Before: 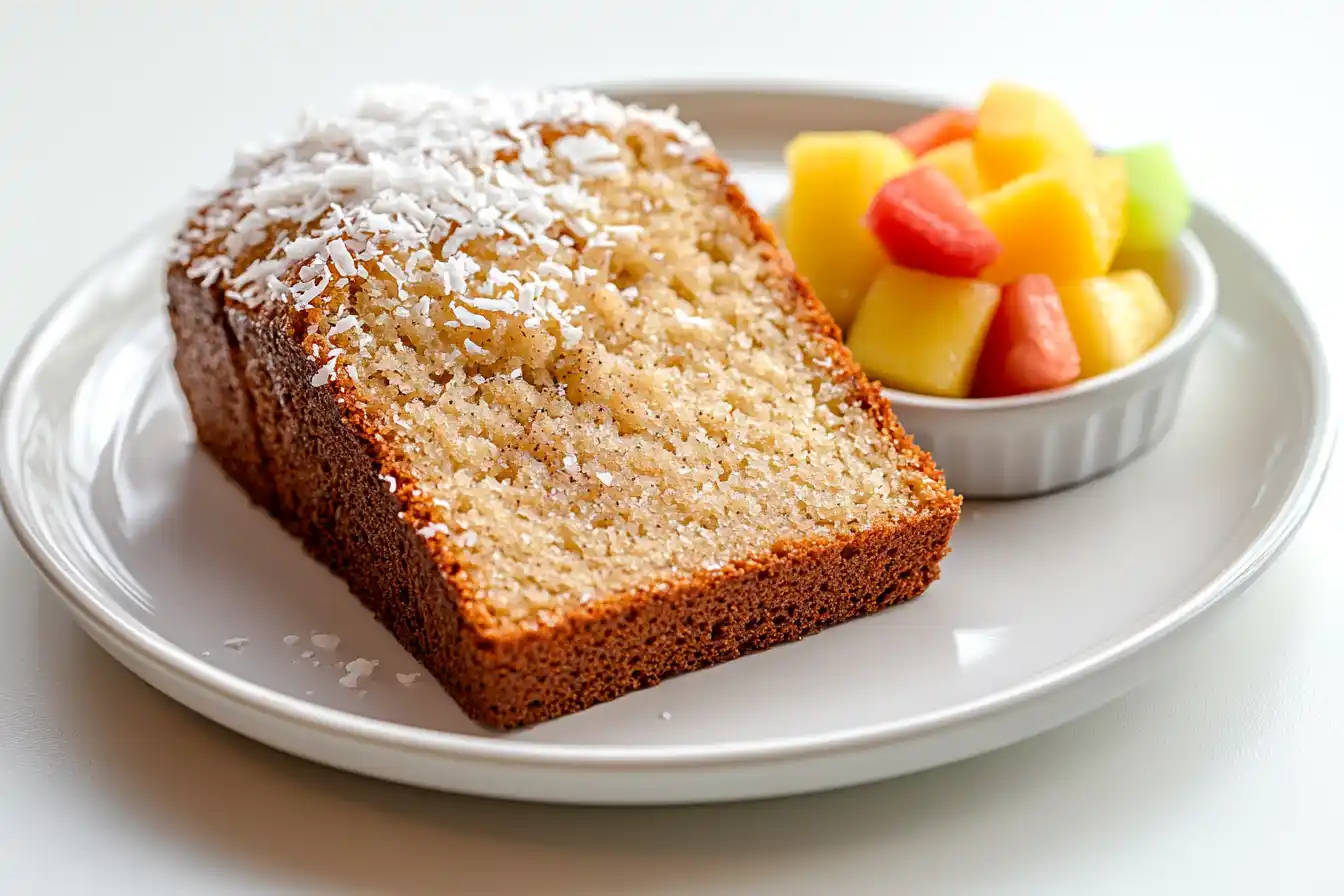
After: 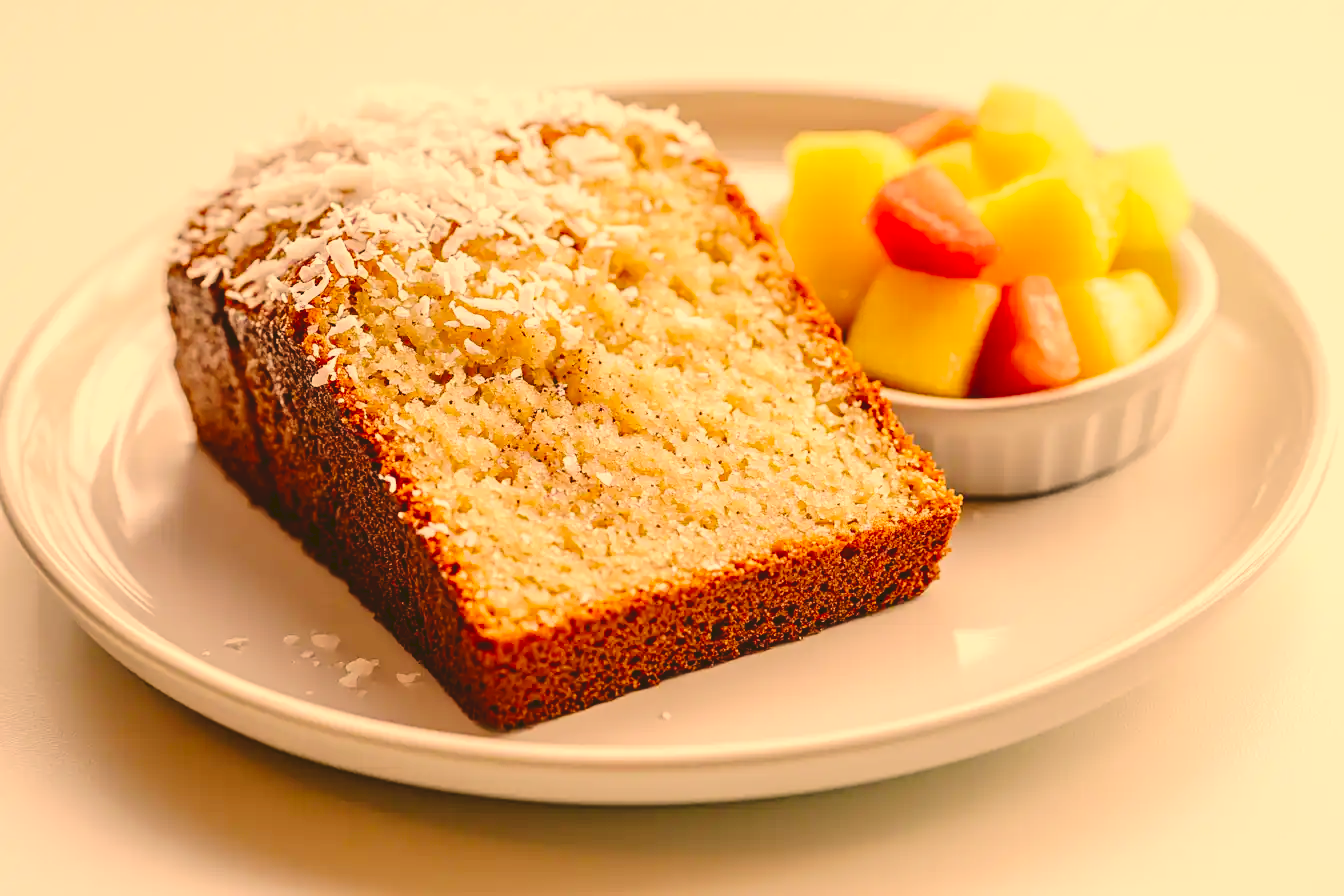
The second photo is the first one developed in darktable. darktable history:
color correction: highlights a* 17.94, highlights b* 35.39, shadows a* 1.48, shadows b* 6.42, saturation 1.01
tone curve: curves: ch0 [(0, 0) (0.003, 0.112) (0.011, 0.115) (0.025, 0.111) (0.044, 0.114) (0.069, 0.126) (0.1, 0.144) (0.136, 0.164) (0.177, 0.196) (0.224, 0.249) (0.277, 0.316) (0.335, 0.401) (0.399, 0.487) (0.468, 0.571) (0.543, 0.647) (0.623, 0.728) (0.709, 0.795) (0.801, 0.866) (0.898, 0.933) (1, 1)], preserve colors none
